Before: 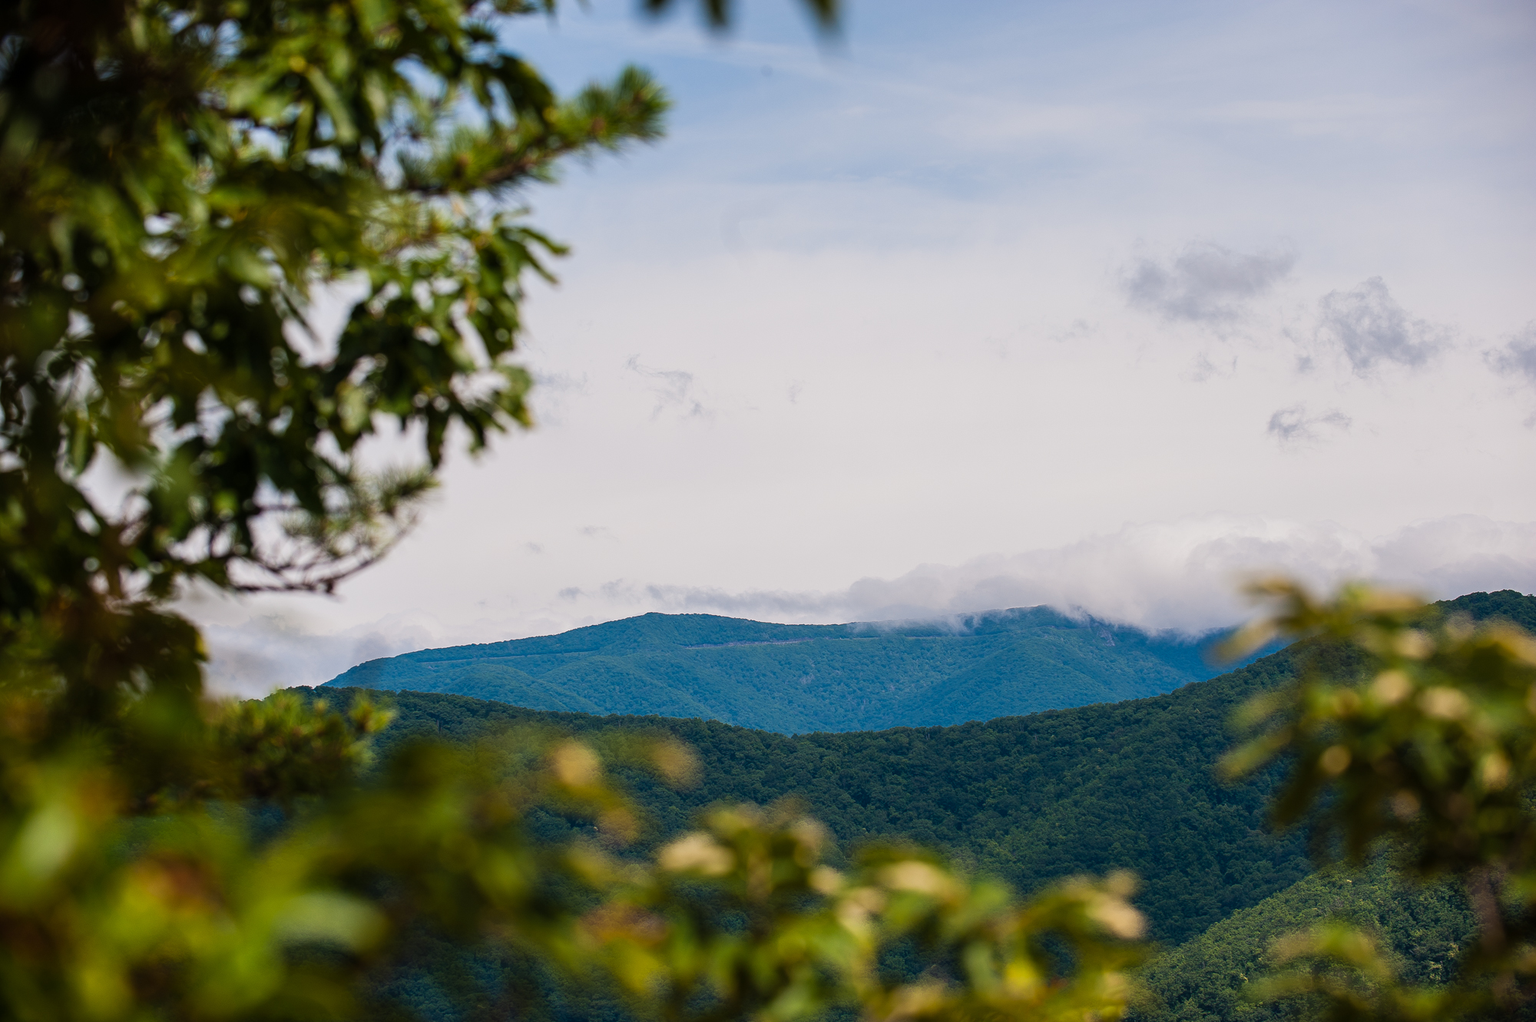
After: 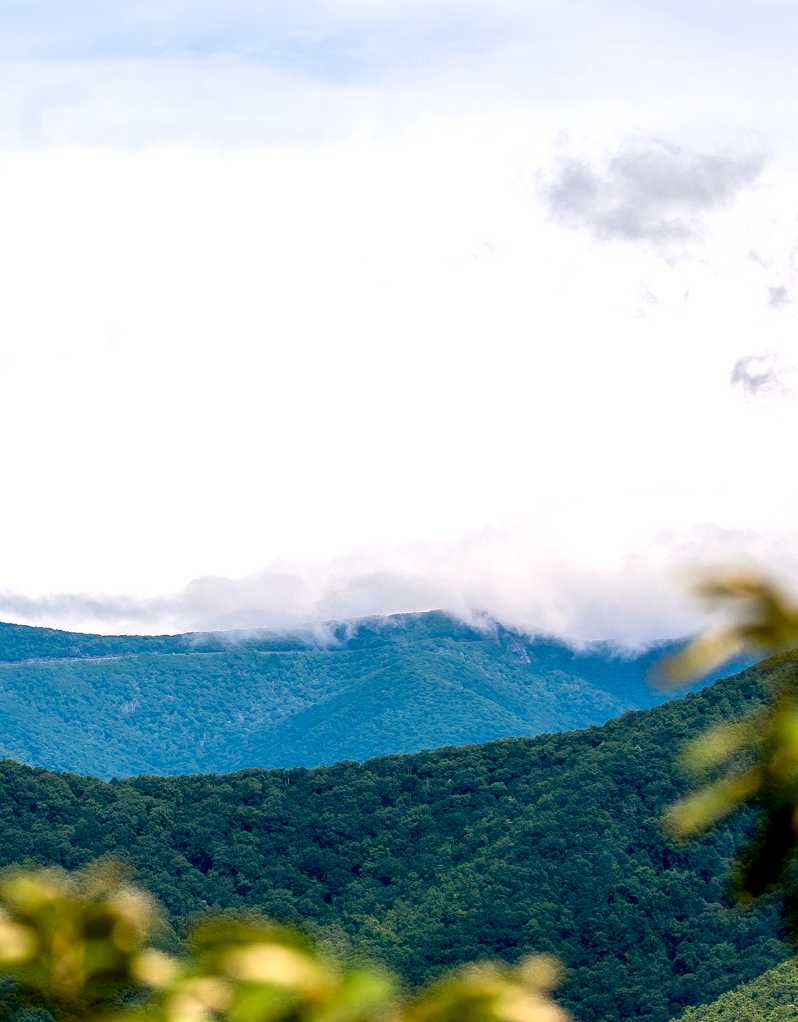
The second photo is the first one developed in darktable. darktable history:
exposure: black level correction 0.012, exposure 0.693 EV, compensate highlight preservation false
crop: left 46.068%, top 13.398%, right 14.022%, bottom 9.797%
local contrast: on, module defaults
